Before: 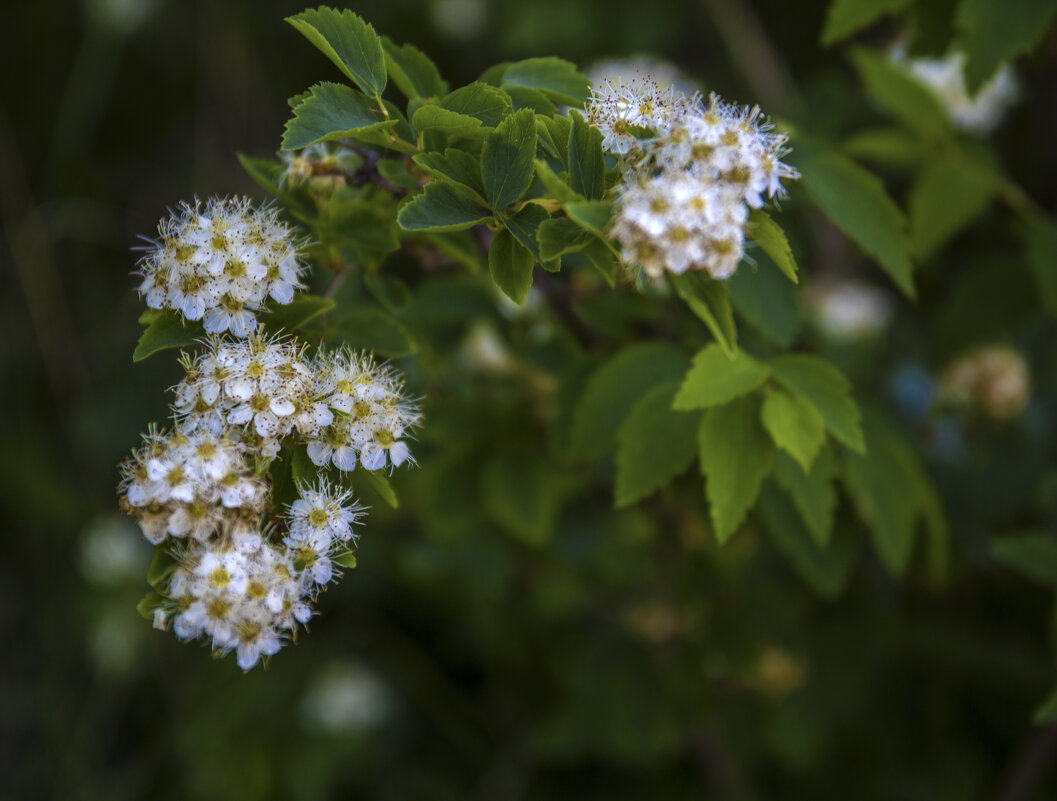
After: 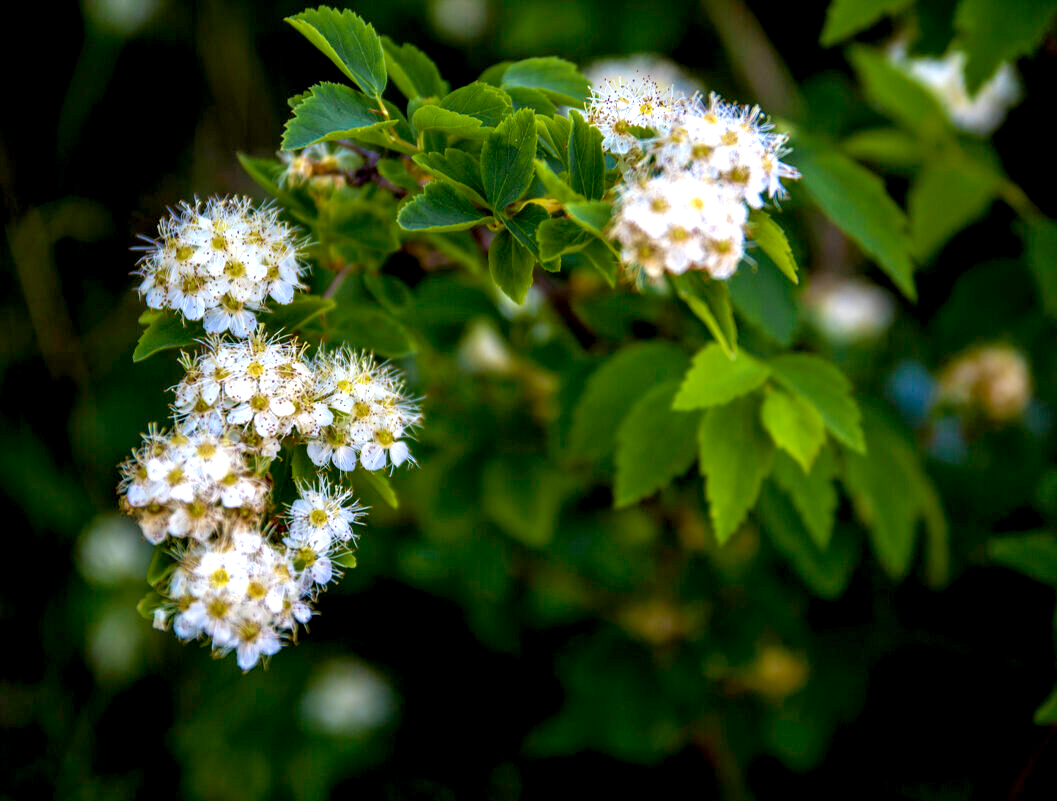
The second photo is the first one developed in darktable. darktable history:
exposure: black level correction 0.008, exposure 0.975 EV, compensate highlight preservation false
